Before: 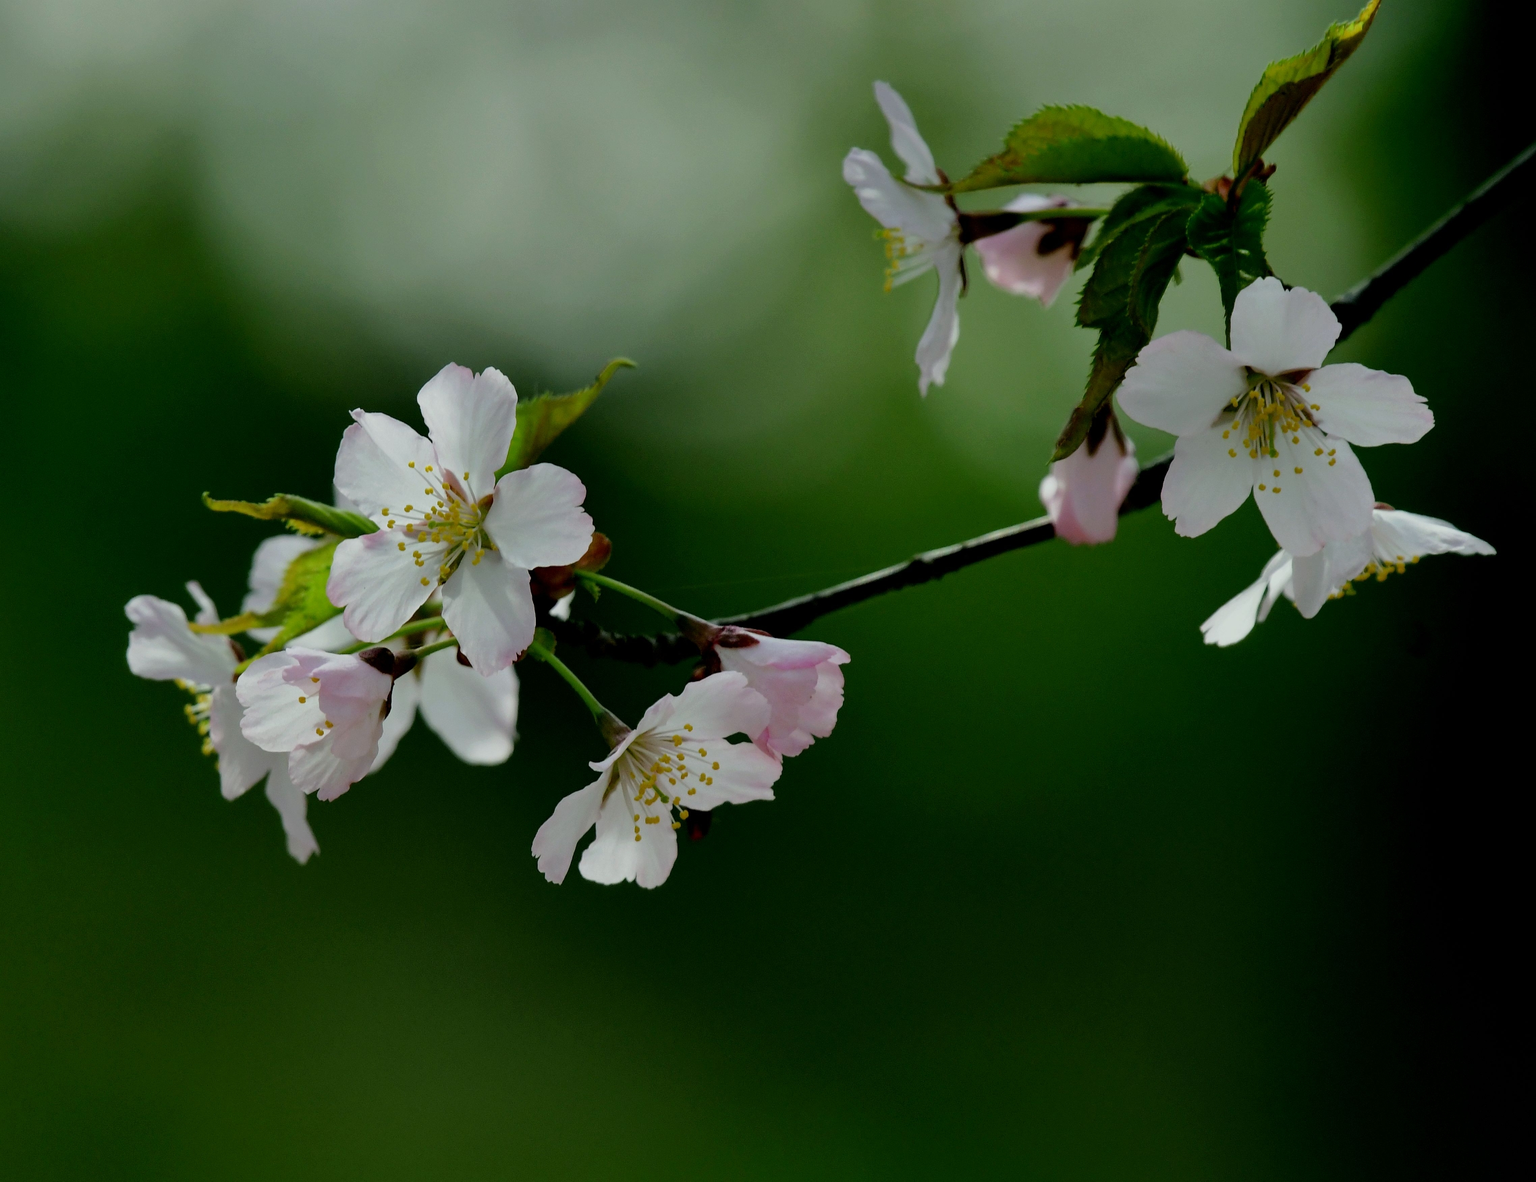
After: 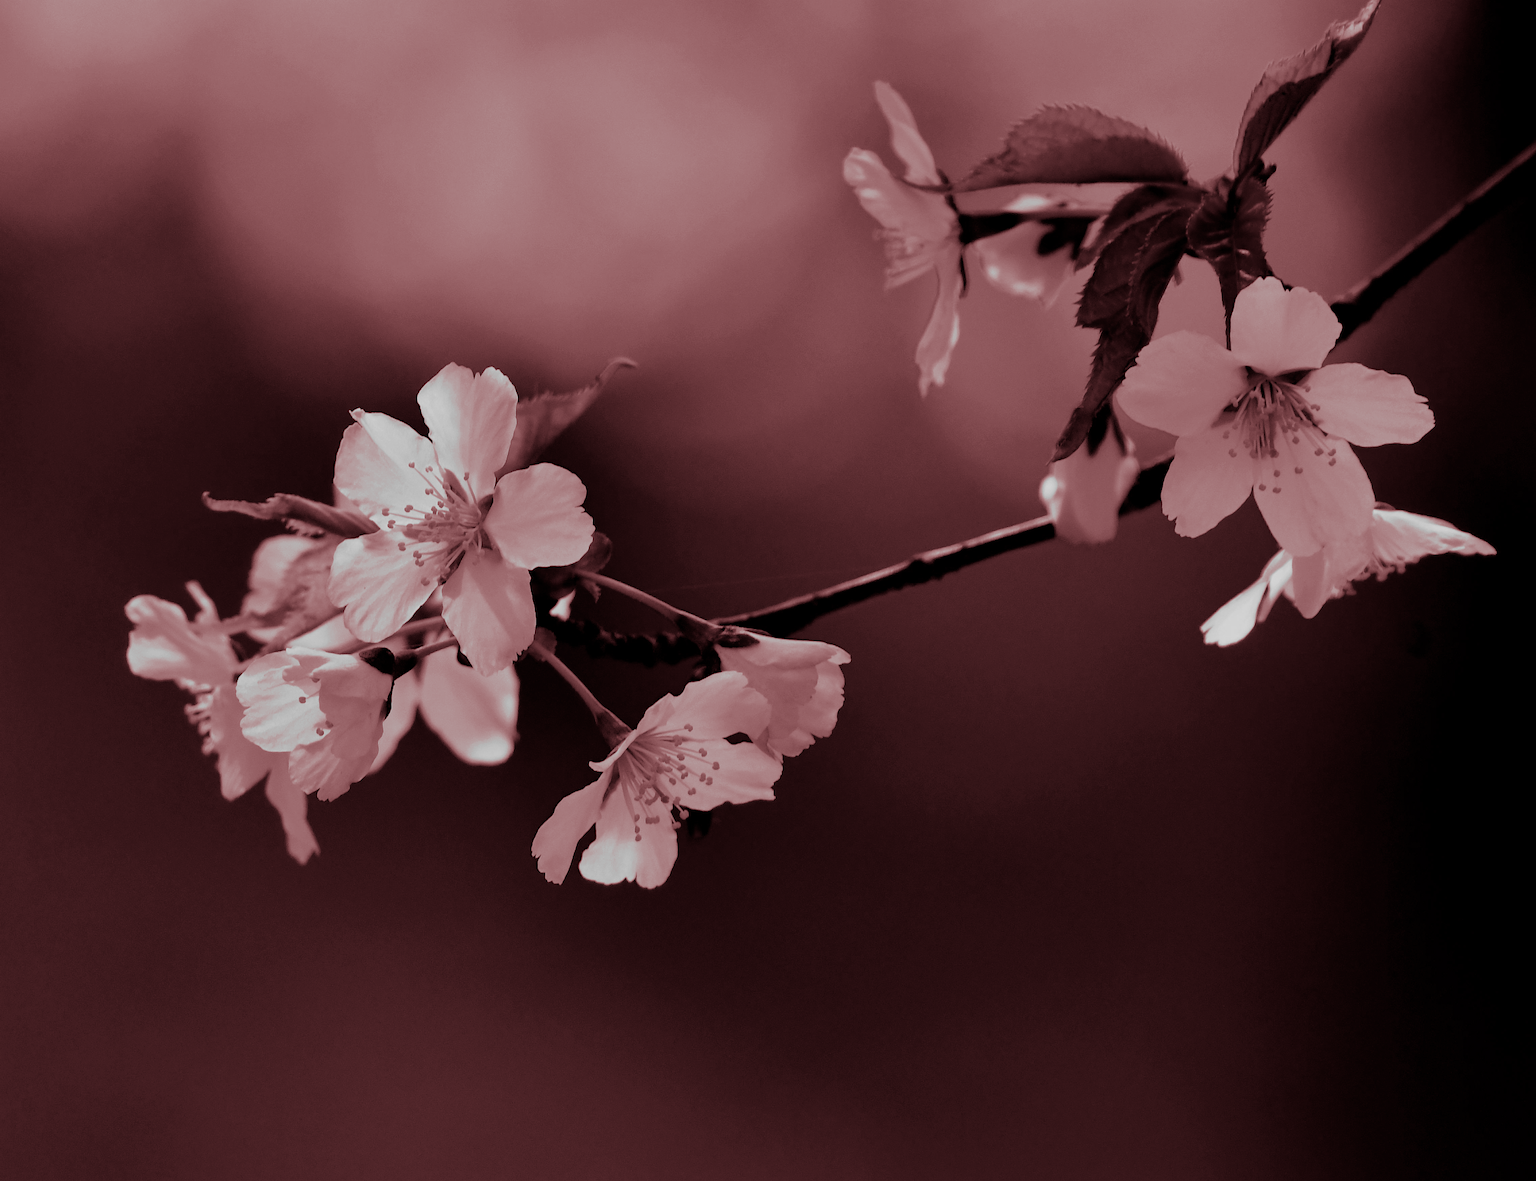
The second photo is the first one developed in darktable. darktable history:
tone equalizer: on, module defaults
monochrome: a -35.87, b 49.73, size 1.7
split-toning: highlights › saturation 0, balance -61.83
